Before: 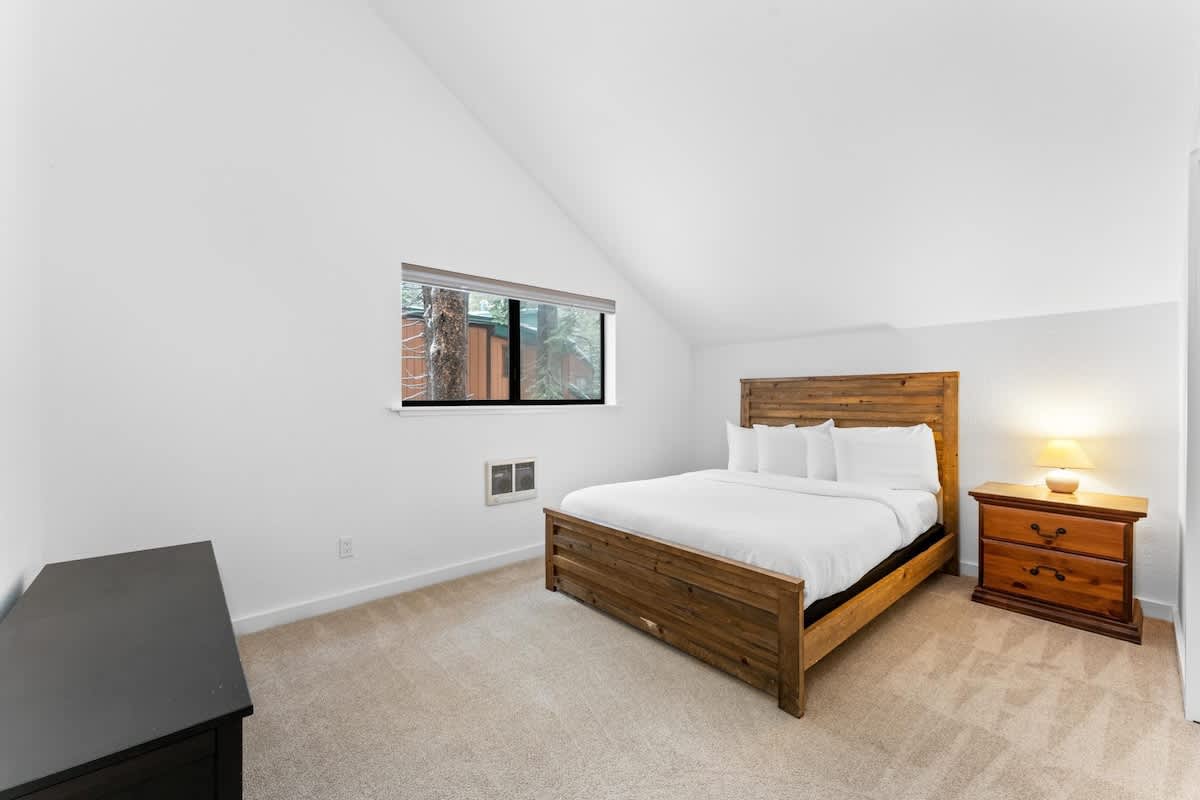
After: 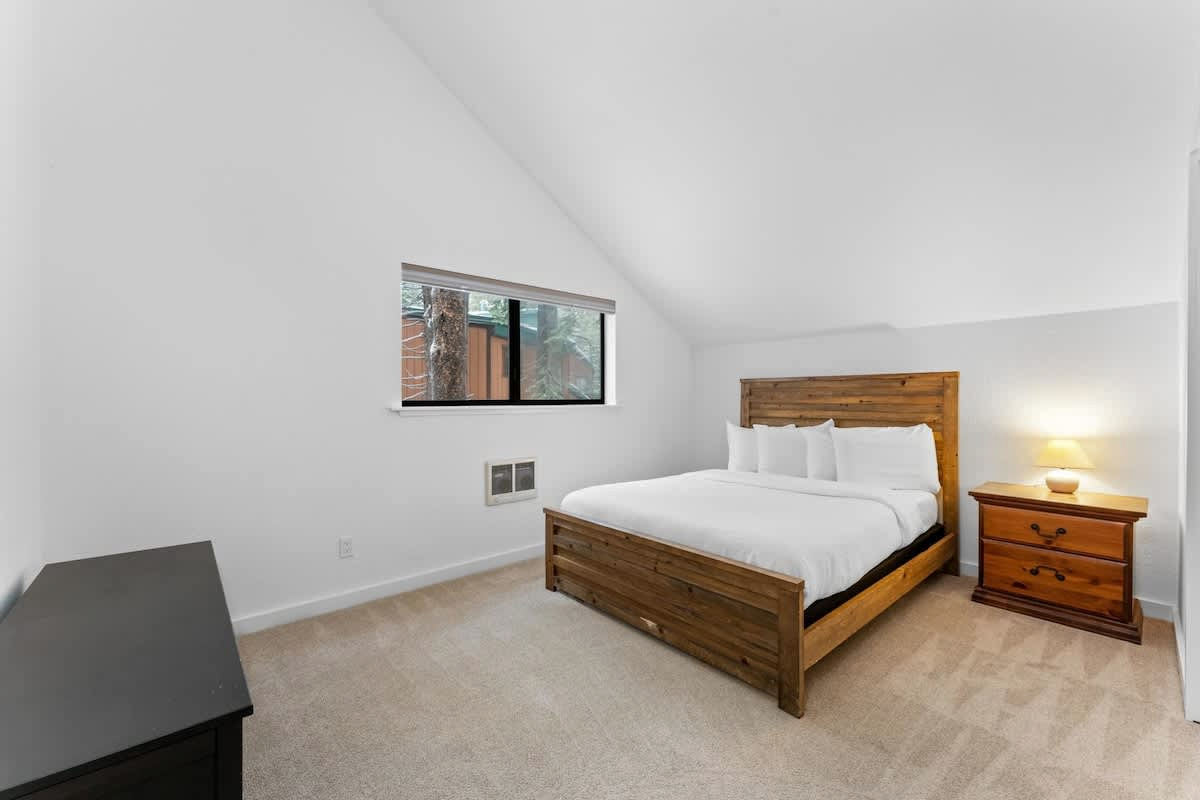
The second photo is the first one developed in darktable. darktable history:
base curve: curves: ch0 [(0, 0) (0.74, 0.67) (1, 1)]
